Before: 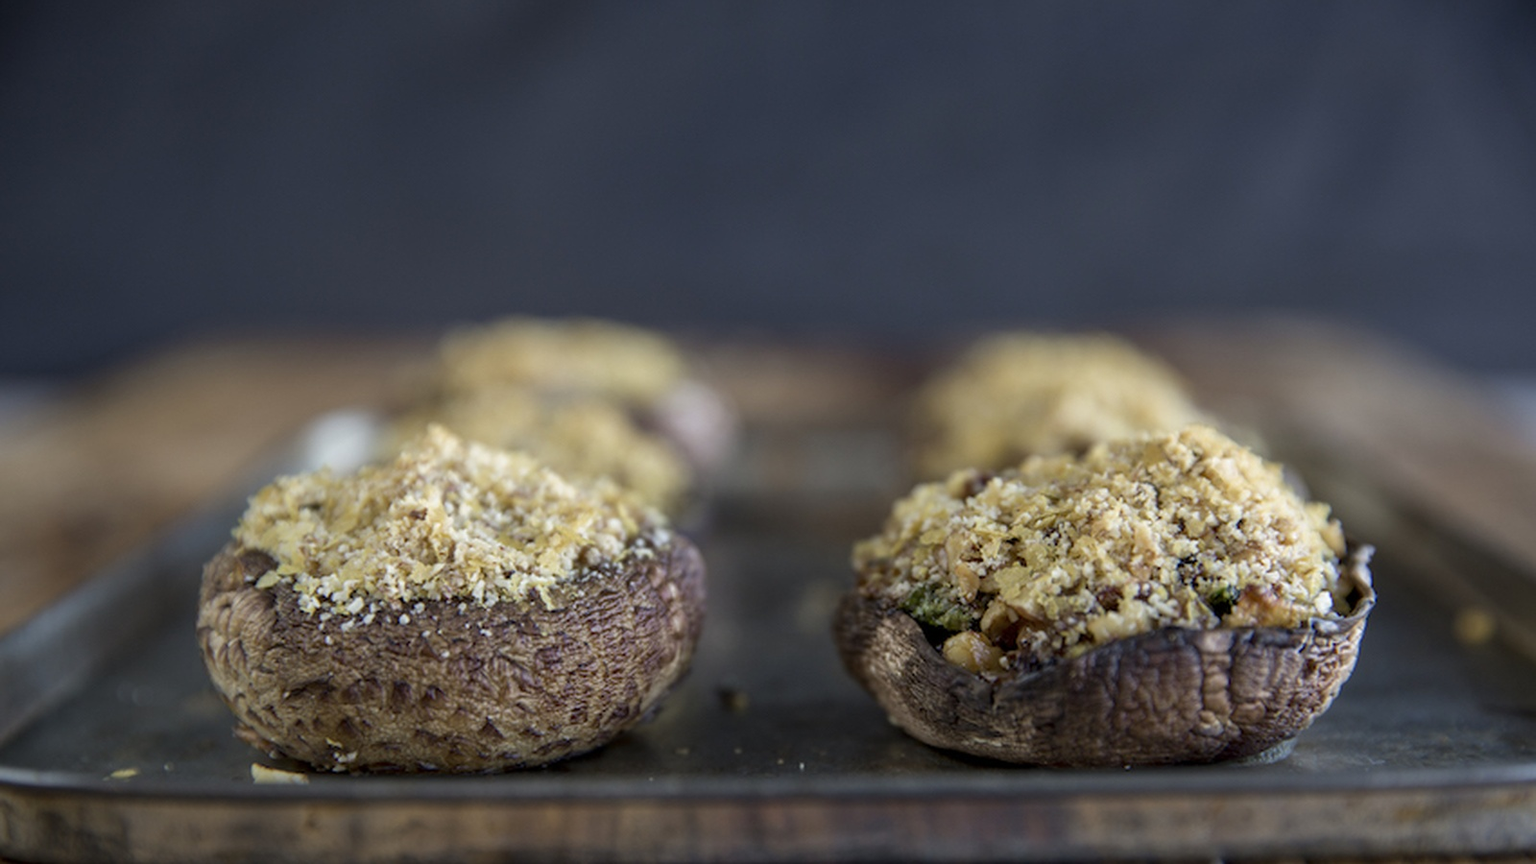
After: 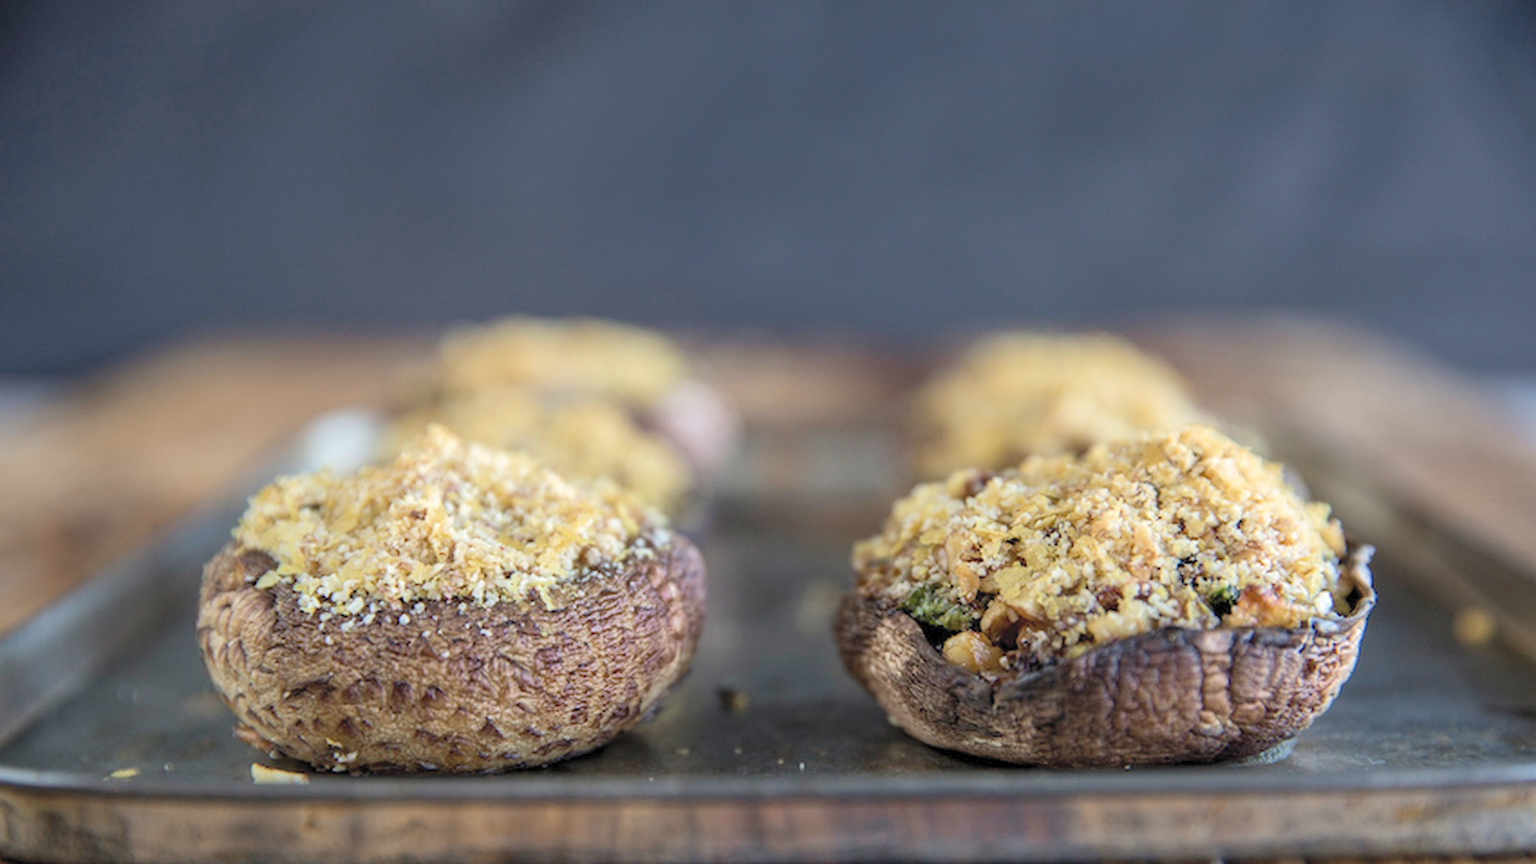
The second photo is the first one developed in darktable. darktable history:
tone curve: curves: ch0 [(0, 0) (0.003, 0.04) (0.011, 0.053) (0.025, 0.077) (0.044, 0.104) (0.069, 0.127) (0.1, 0.15) (0.136, 0.177) (0.177, 0.215) (0.224, 0.254) (0.277, 0.3) (0.335, 0.355) (0.399, 0.41) (0.468, 0.477) (0.543, 0.554) (0.623, 0.636) (0.709, 0.72) (0.801, 0.804) (0.898, 0.892) (1, 1)], color space Lab, independent channels, preserve colors none
exposure: exposure -0.069 EV, compensate highlight preservation false
contrast brightness saturation: contrast 0.097, brightness 0.291, saturation 0.136
color zones: curves: ch0 [(0, 0.5) (0.143, 0.5) (0.286, 0.5) (0.429, 0.5) (0.571, 0.5) (0.714, 0.476) (0.857, 0.5) (1, 0.5)]; ch2 [(0, 0.5) (0.143, 0.5) (0.286, 0.5) (0.429, 0.5) (0.571, 0.5) (0.714, 0.487) (0.857, 0.5) (1, 0.5)]
local contrast: highlights 103%, shadows 102%, detail 119%, midtone range 0.2
